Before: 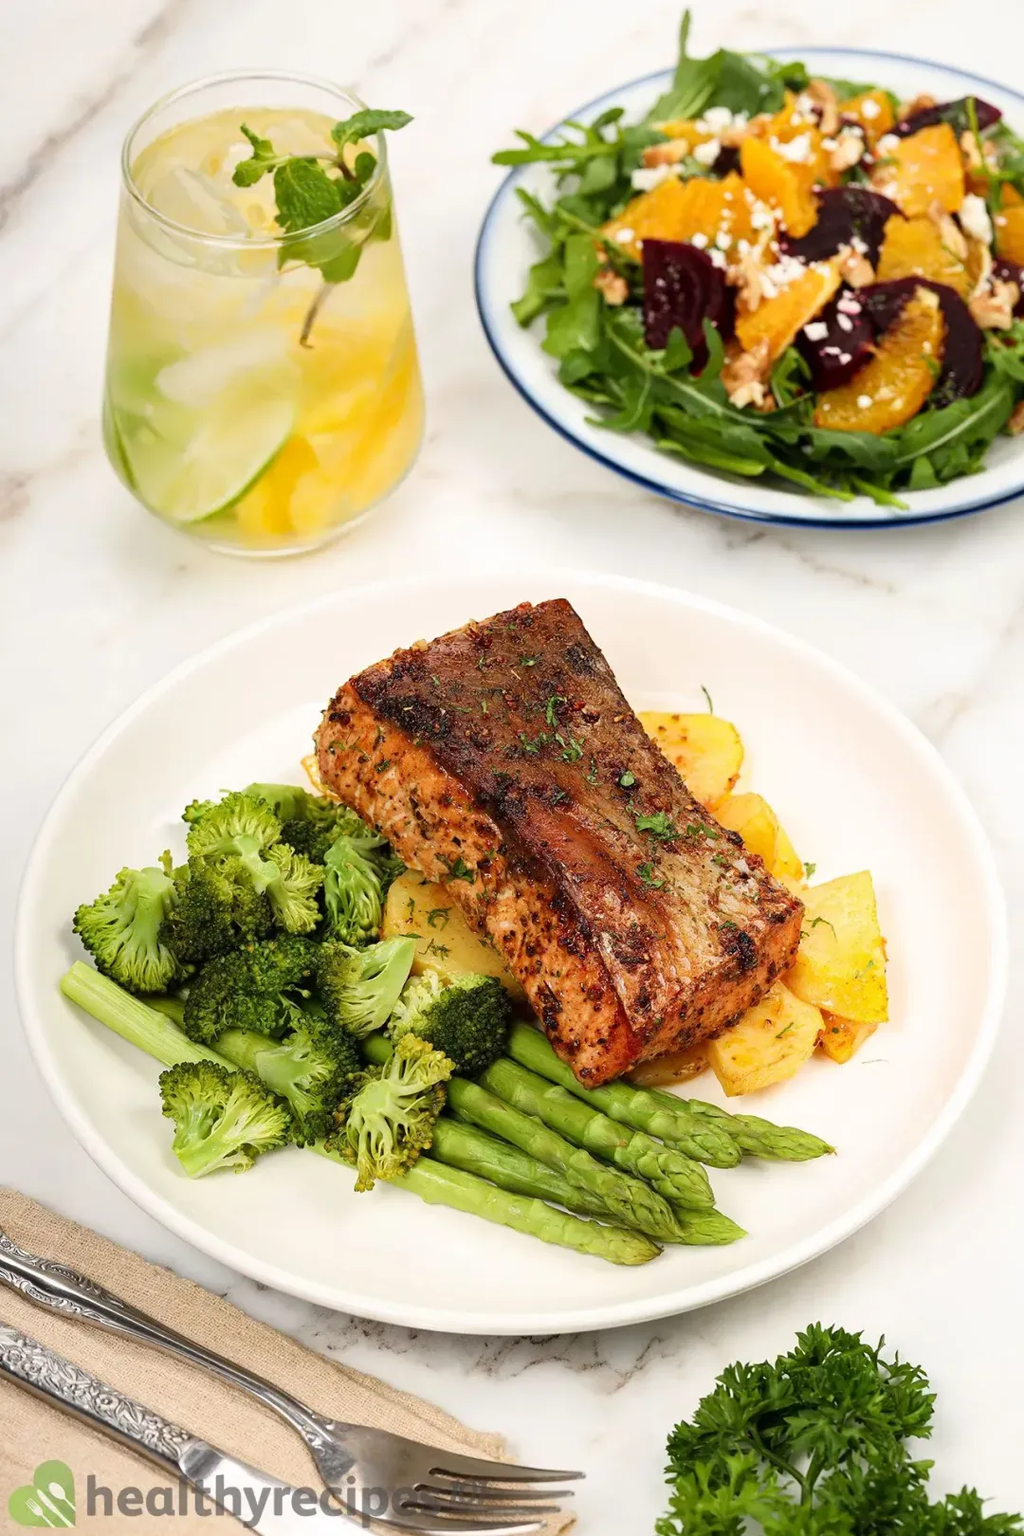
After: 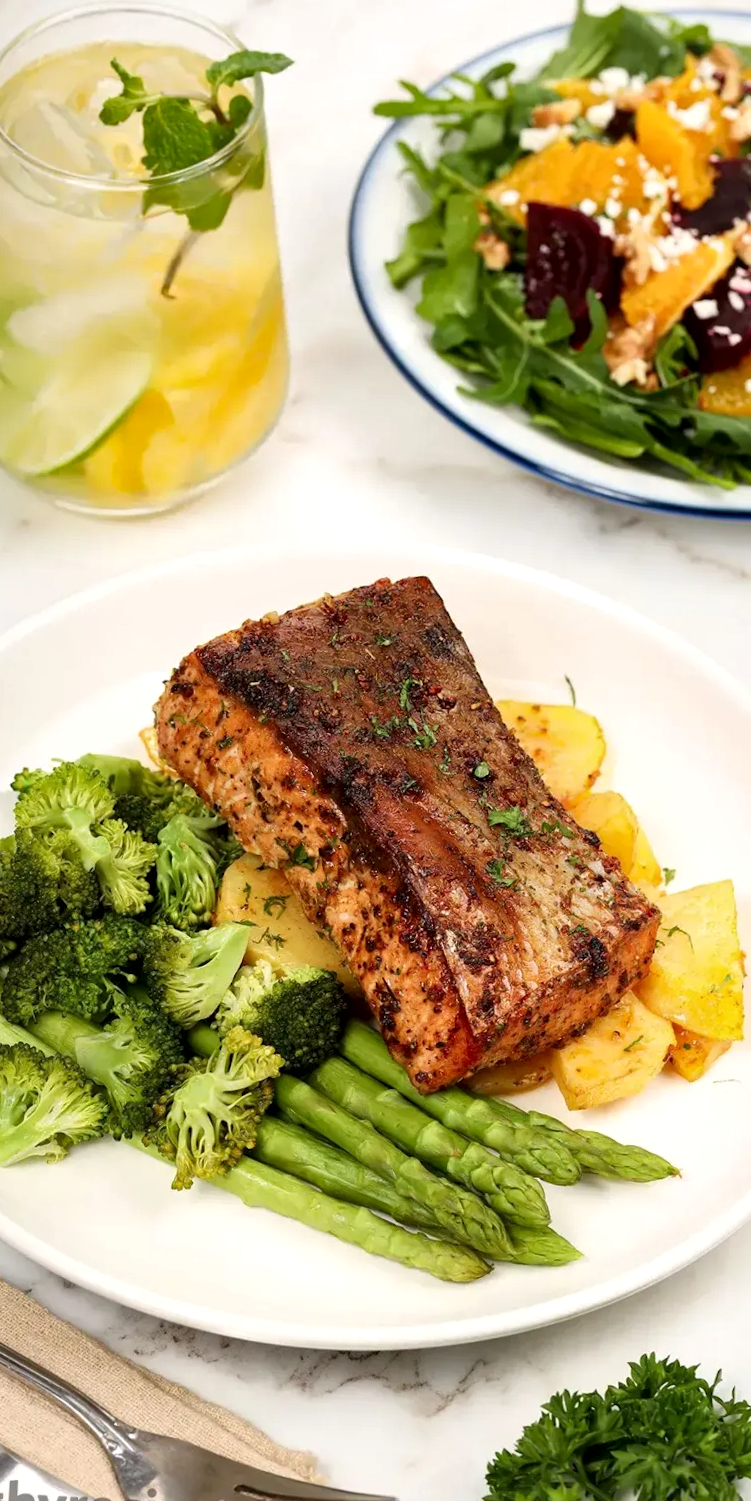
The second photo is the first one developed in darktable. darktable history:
local contrast: mode bilateral grid, contrast 20, coarseness 99, detail 150%, midtone range 0.2
exposure: black level correction 0.001, compensate exposure bias true, compensate highlight preservation false
crop and rotate: angle -3.03°, left 13.976%, top 0.029%, right 10.977%, bottom 0.045%
